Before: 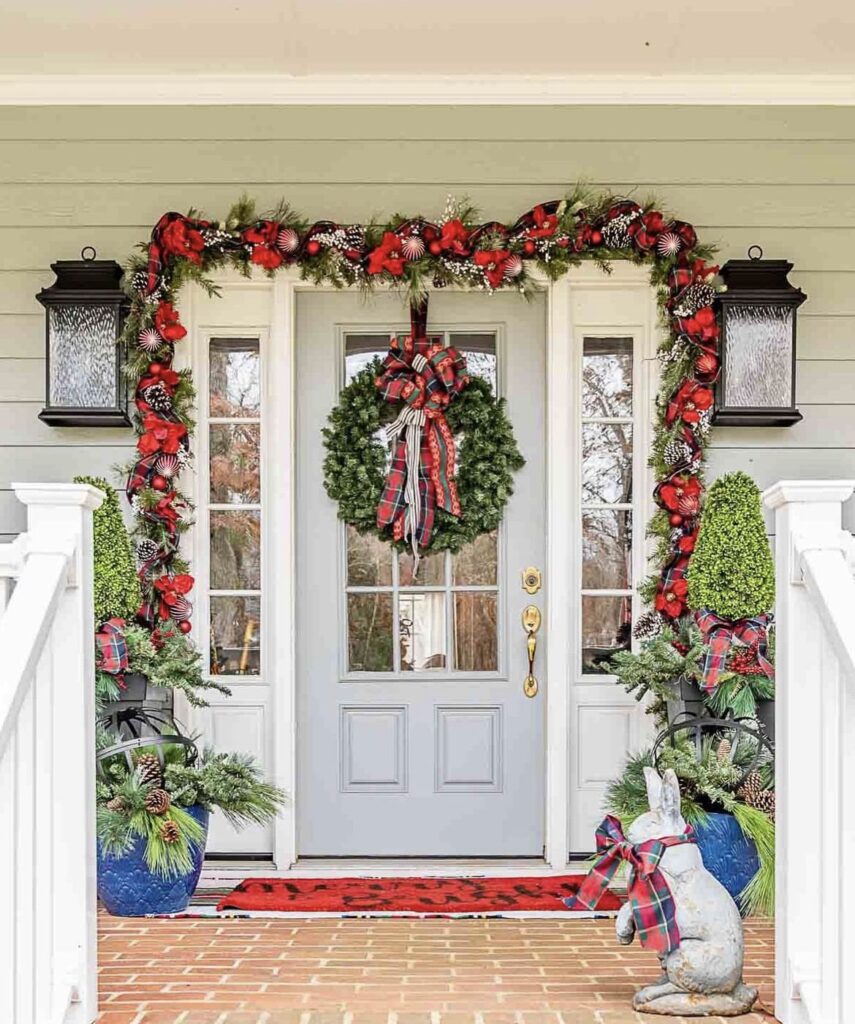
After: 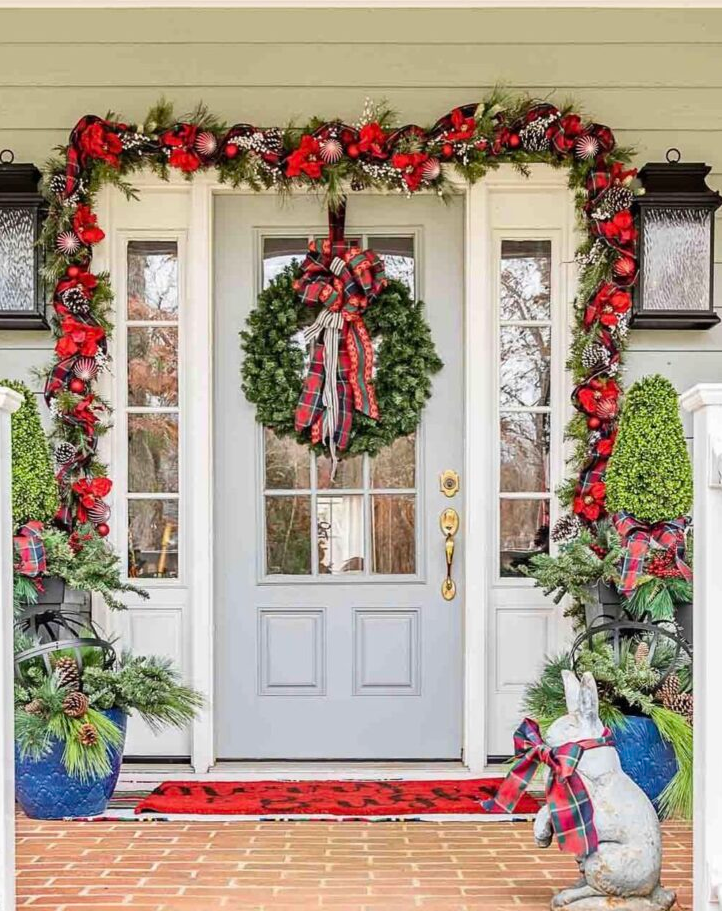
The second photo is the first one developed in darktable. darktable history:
crop and rotate: left 9.653%, top 9.548%, right 5.871%, bottom 1.468%
